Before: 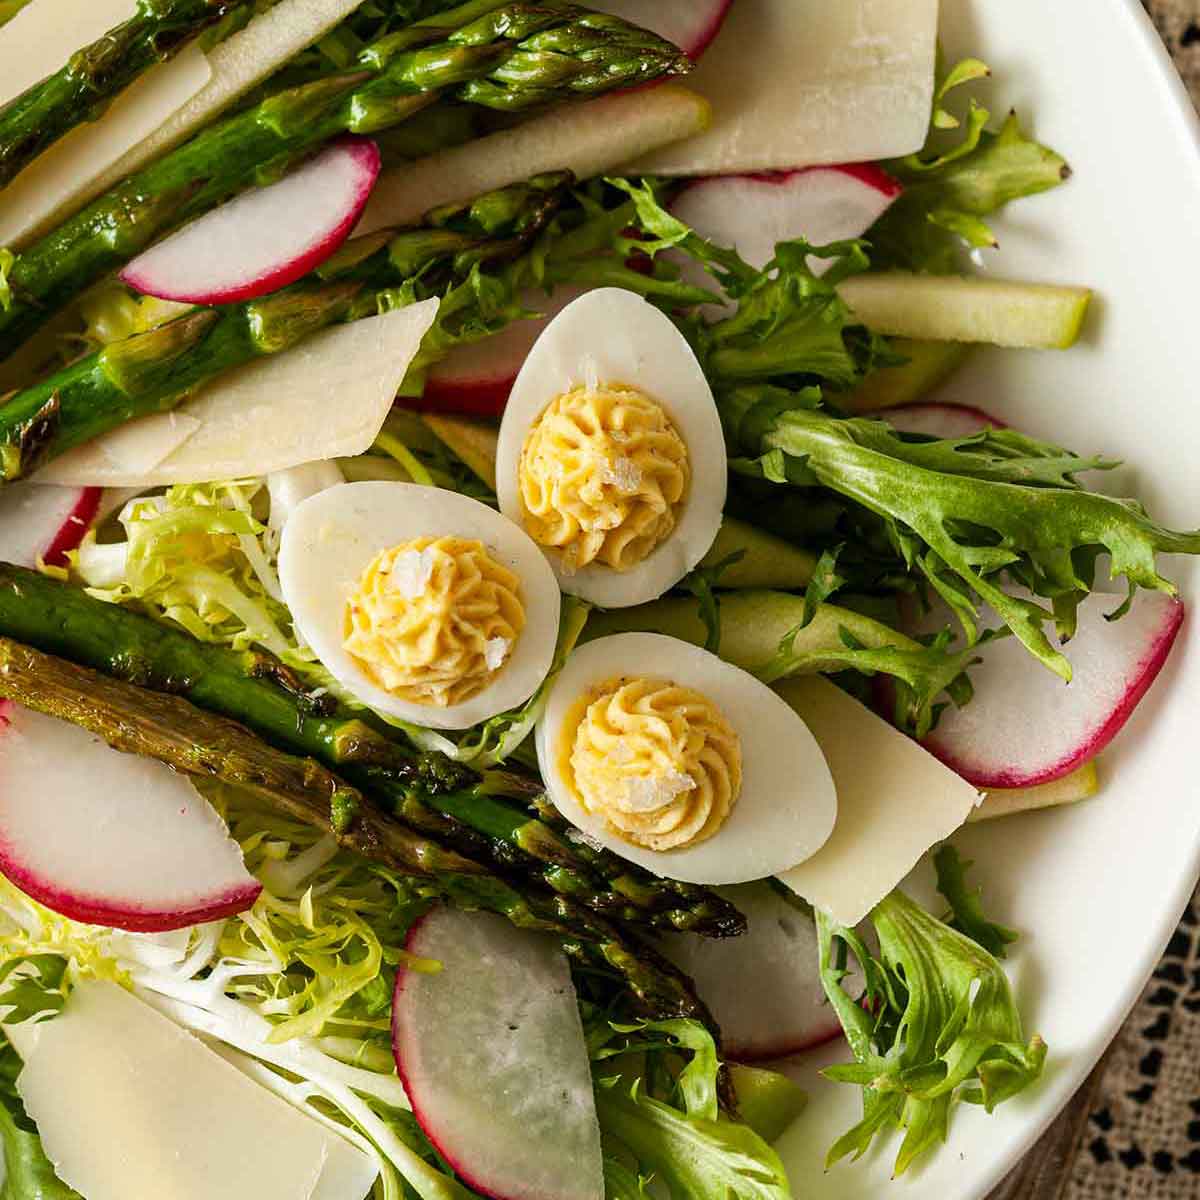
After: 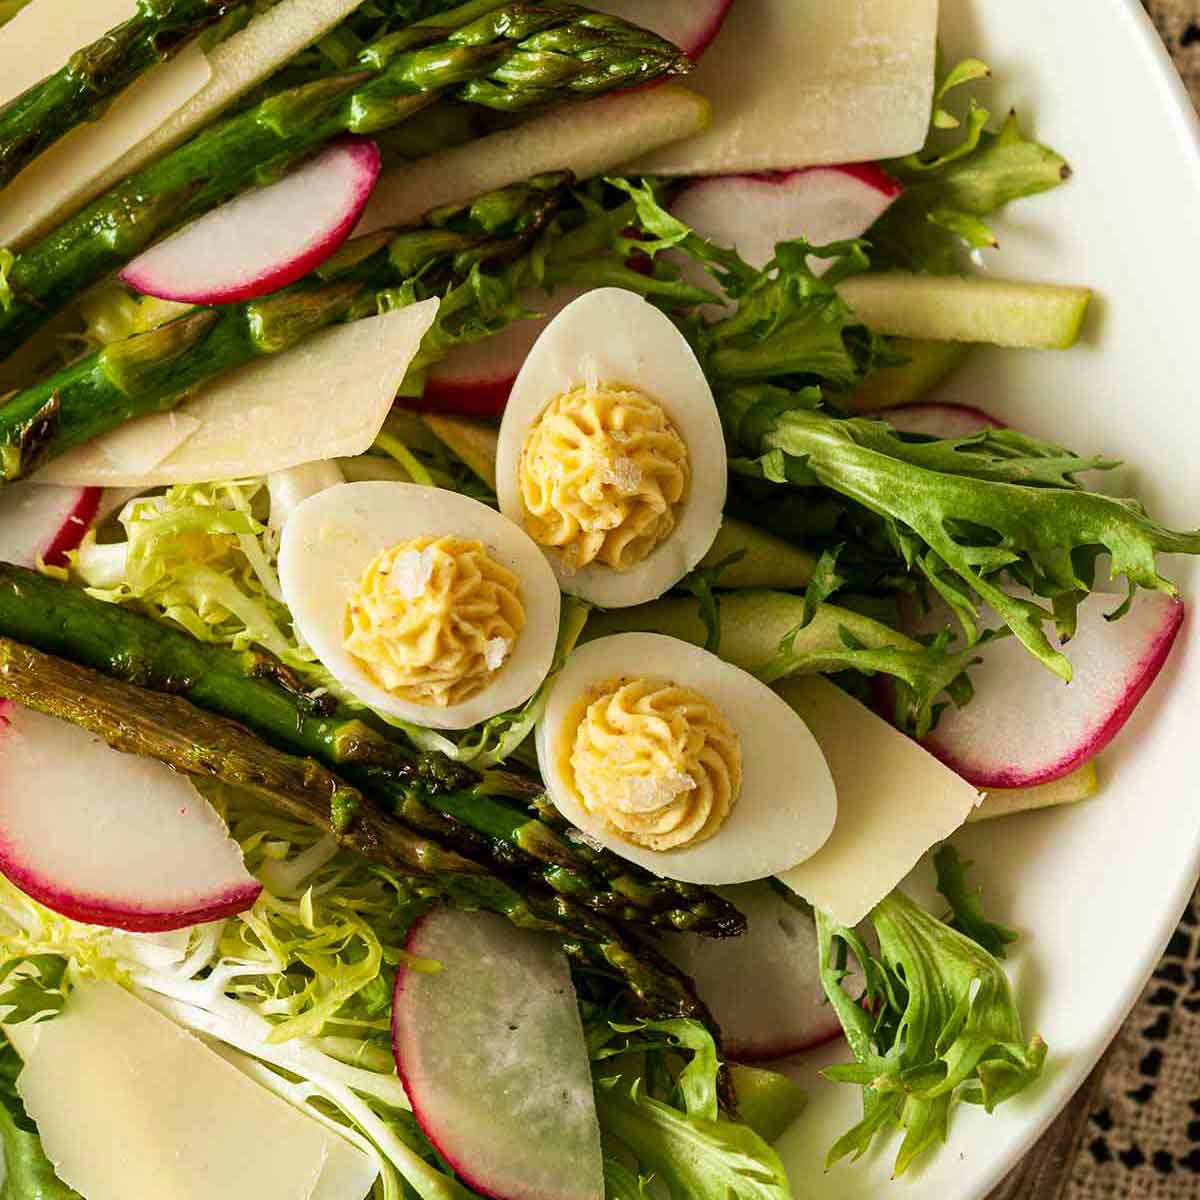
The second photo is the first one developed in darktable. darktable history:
velvia: strength 39.6%
exposure: compensate highlight preservation false
